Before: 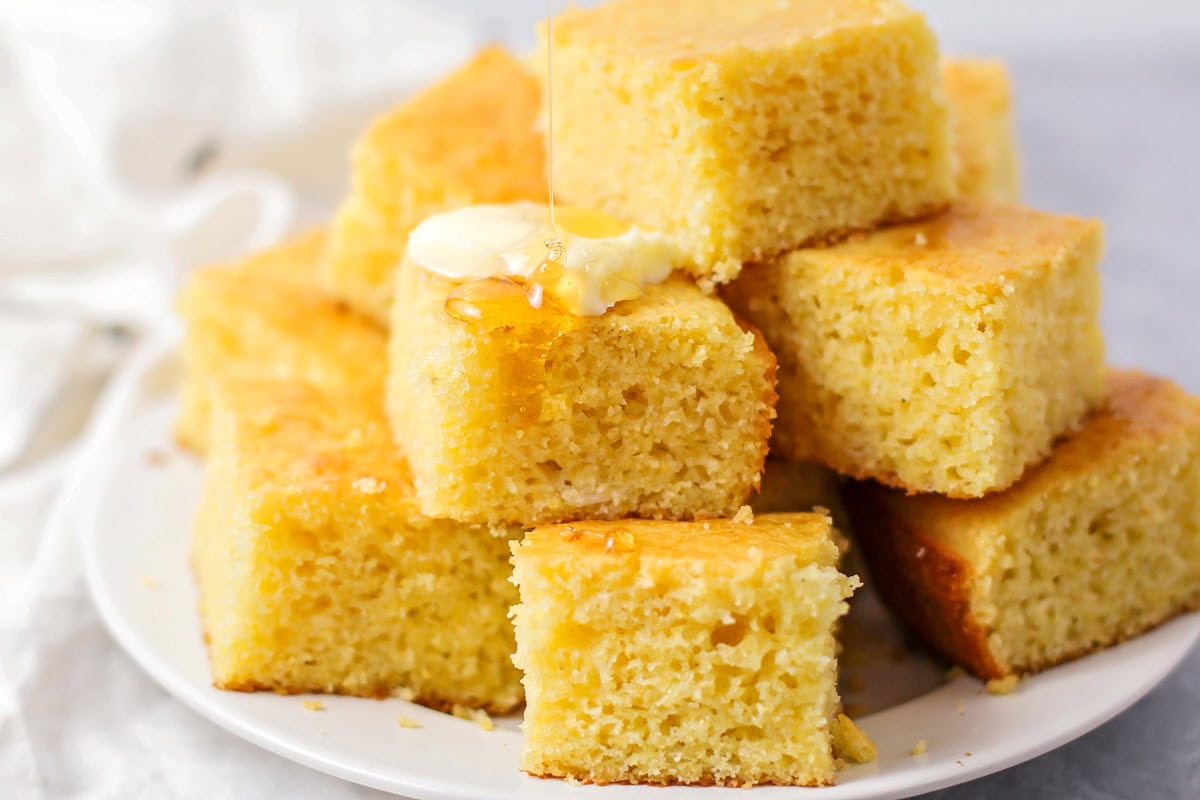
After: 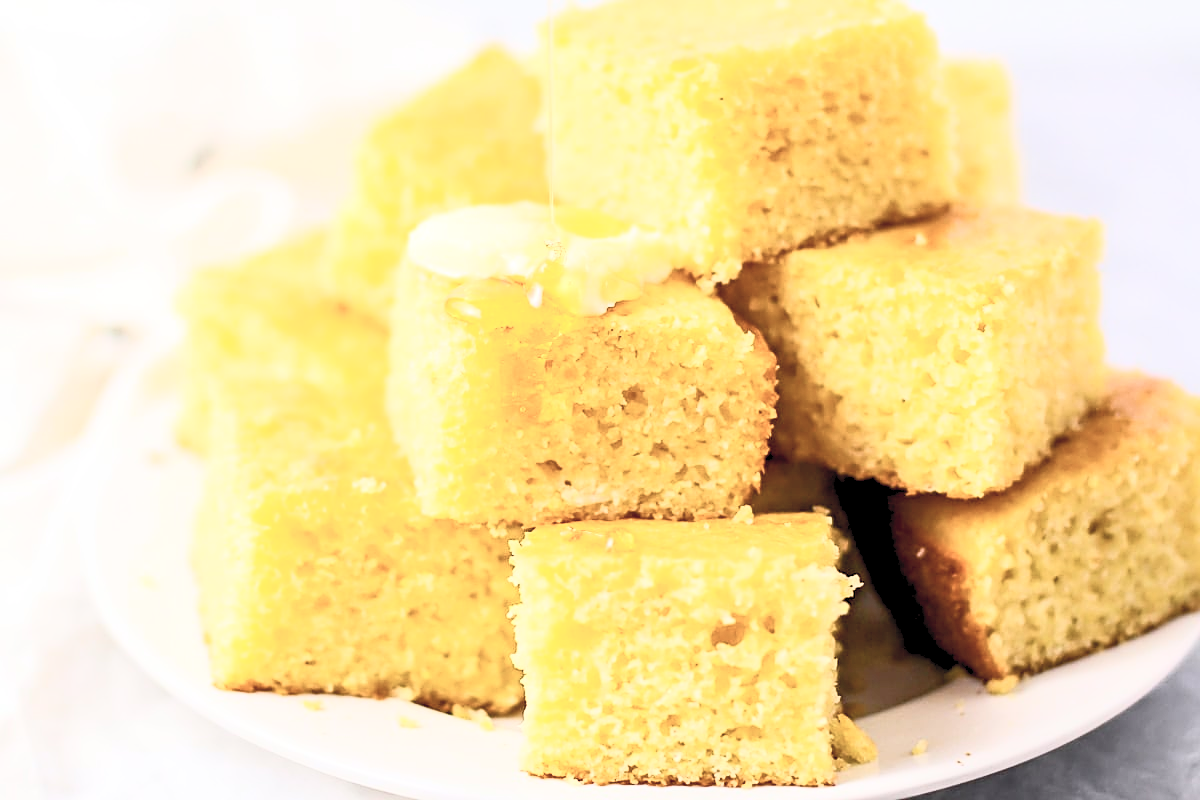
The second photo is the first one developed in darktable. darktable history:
contrast brightness saturation: contrast 0.434, brightness 0.565, saturation -0.188
sharpen: on, module defaults
color balance rgb: shadows lift › chroma 0.68%, shadows lift › hue 115.22°, global offset › luminance -0.846%, perceptual saturation grading › global saturation 0.402%, perceptual saturation grading › mid-tones 11.266%, global vibrance 20%
